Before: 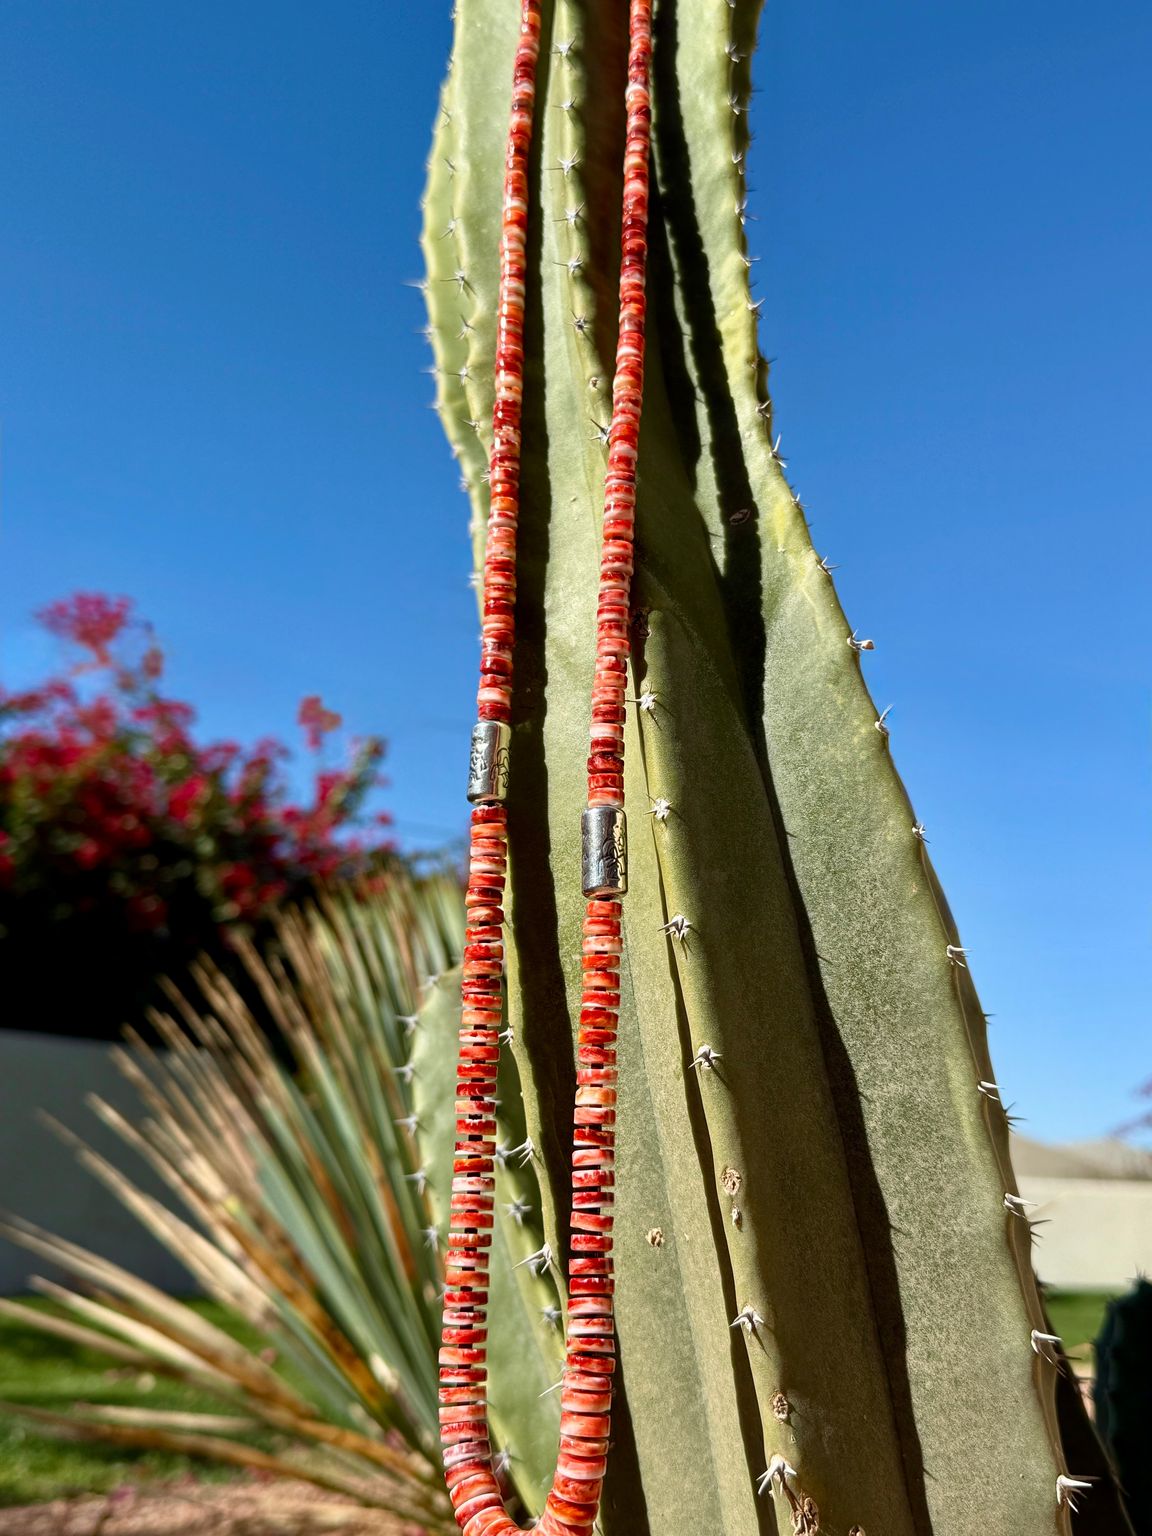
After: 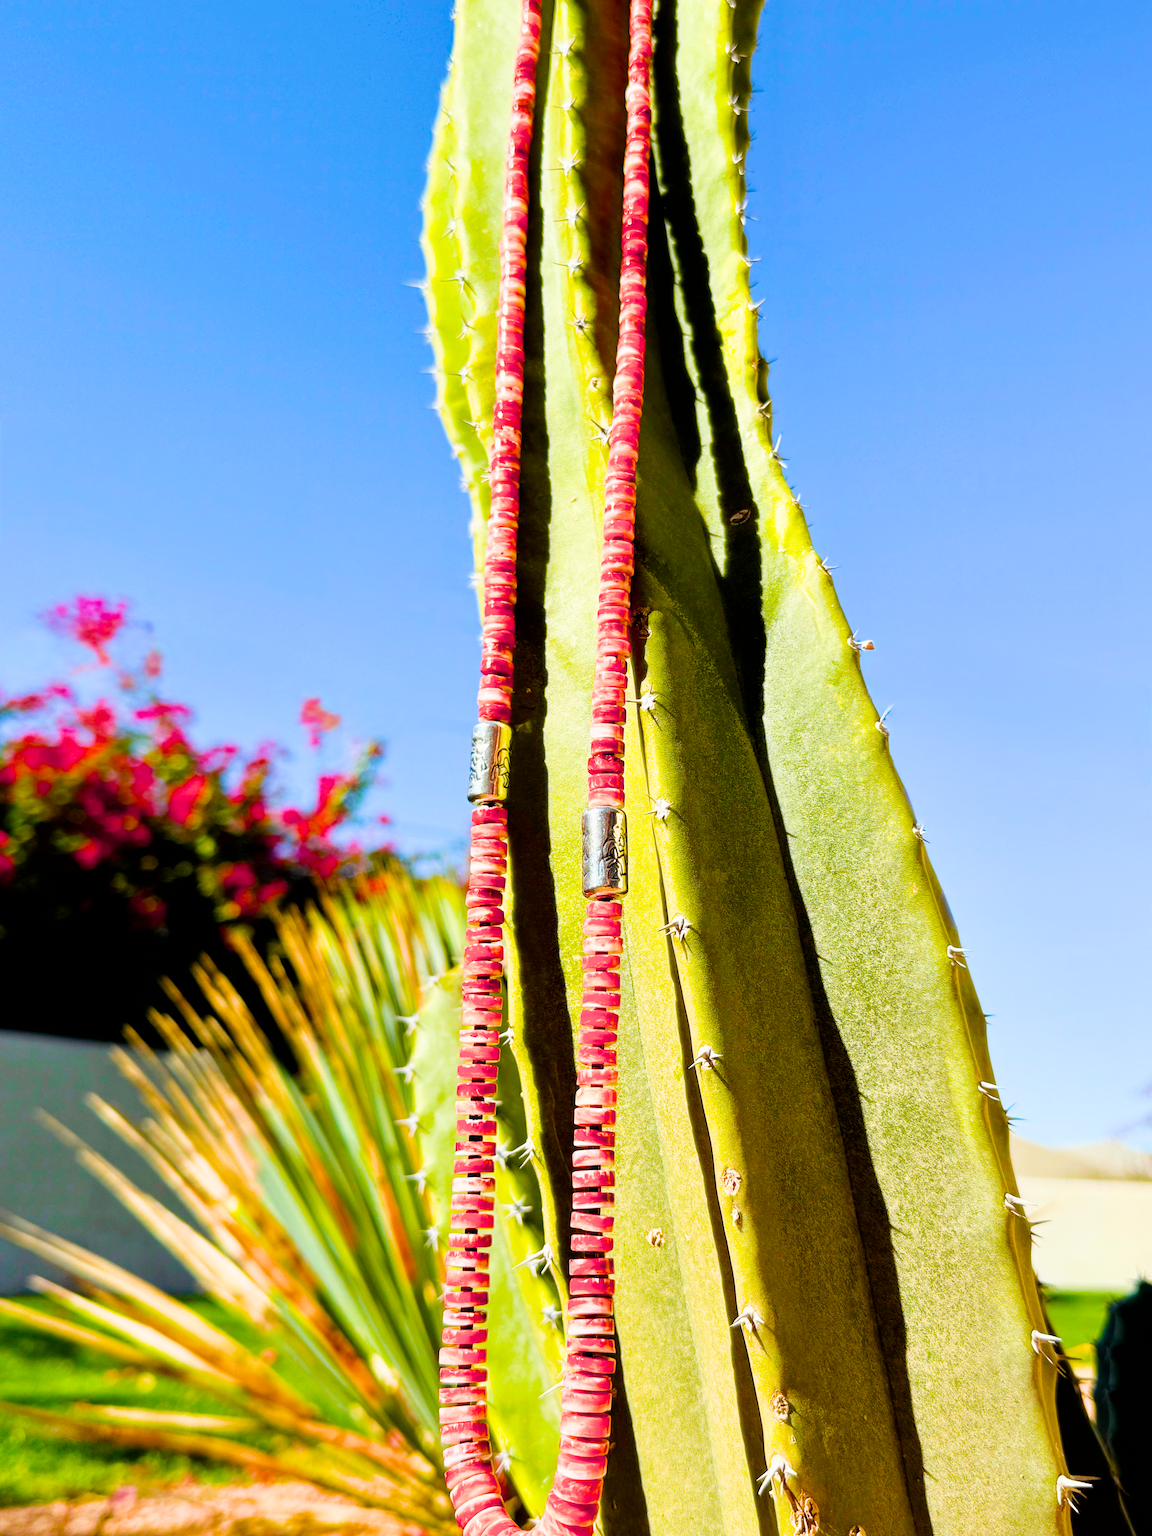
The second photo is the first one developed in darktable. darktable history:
filmic rgb: black relative exposure -5 EV, hardness 2.88, contrast 1.2, highlights saturation mix -30%
exposure: black level correction 0, exposure 1.55 EV, compensate exposure bias true, compensate highlight preservation false
color balance: input saturation 134.34%, contrast -10.04%, contrast fulcrum 19.67%, output saturation 133.51%
